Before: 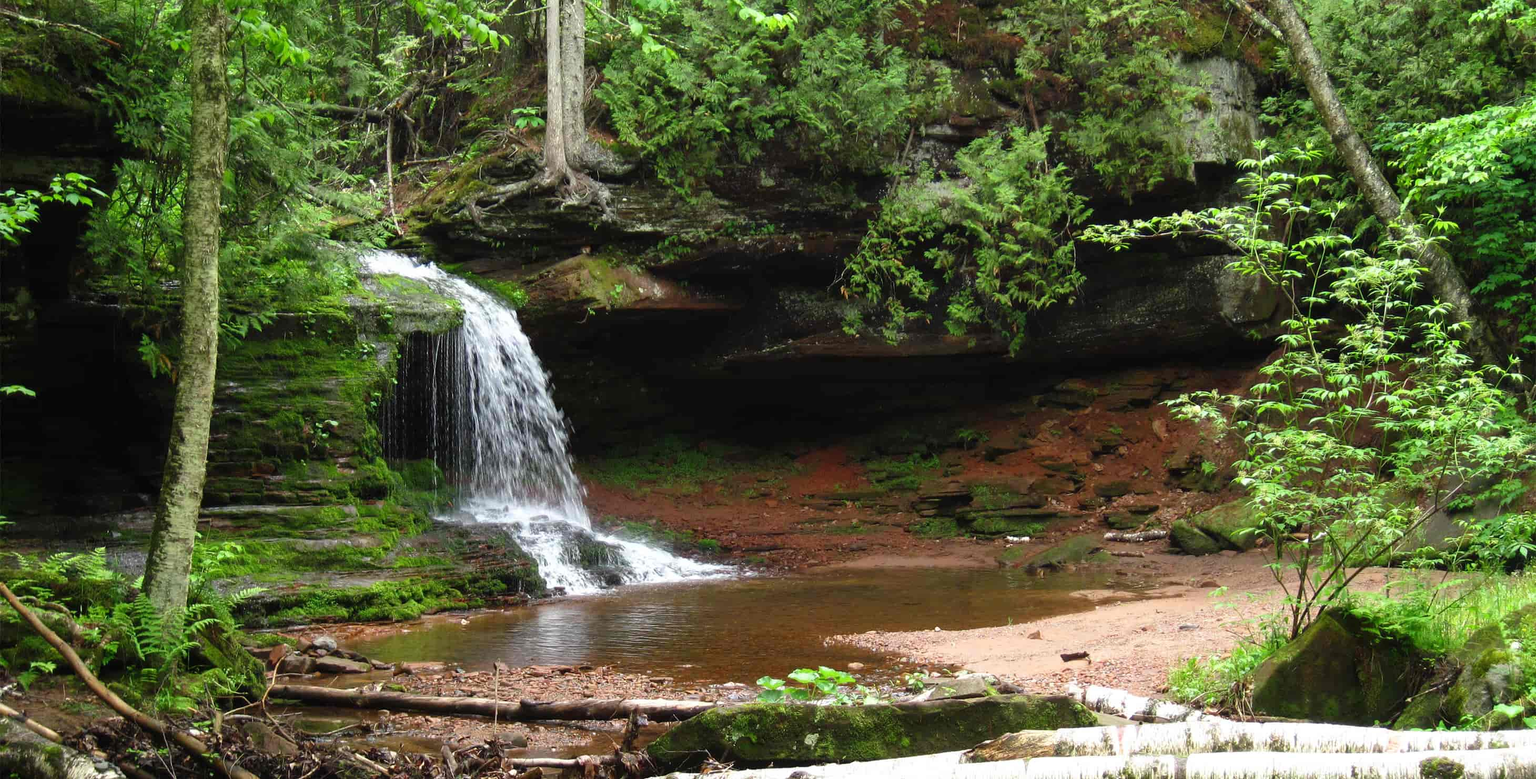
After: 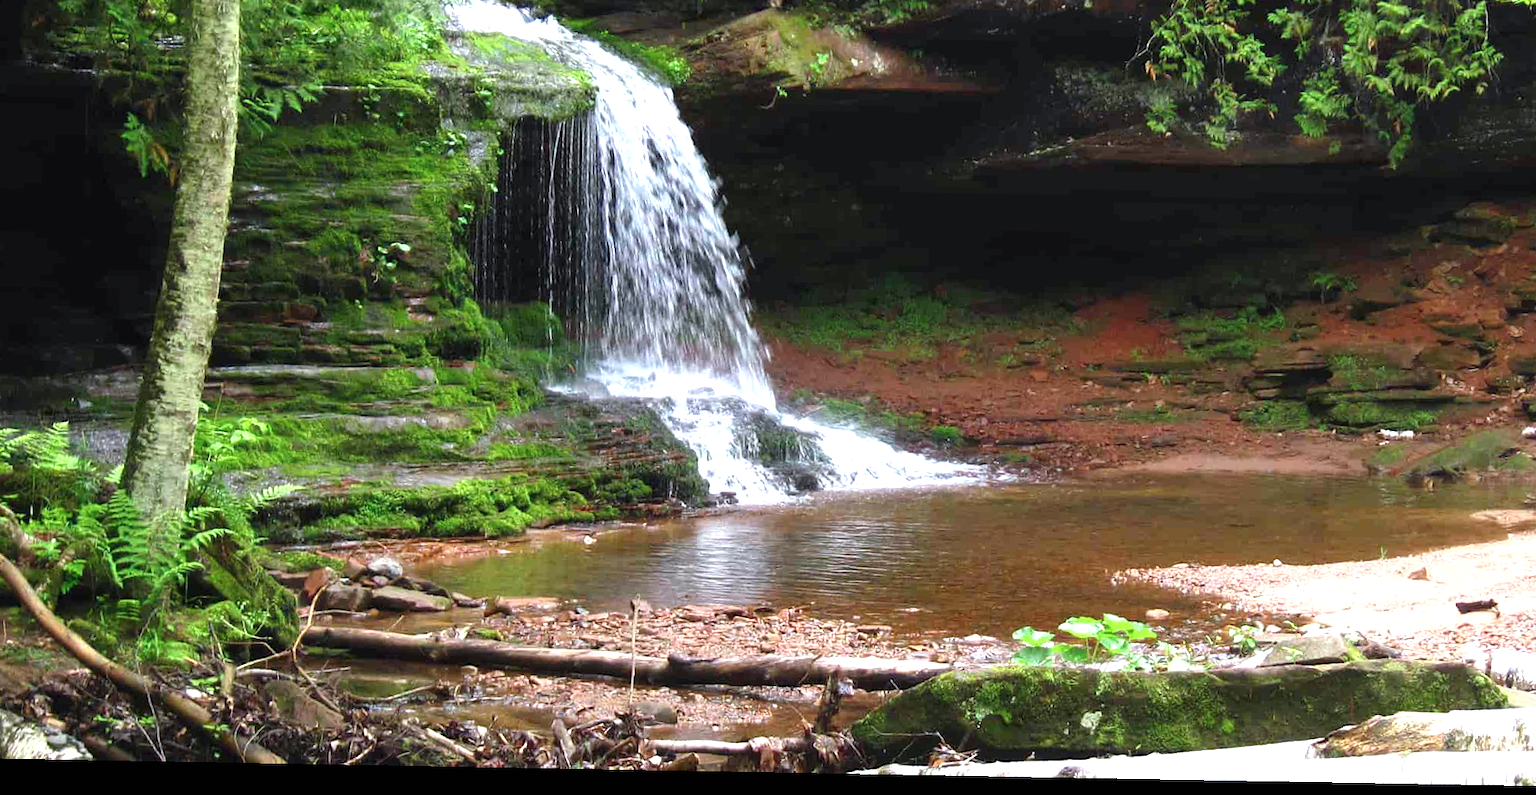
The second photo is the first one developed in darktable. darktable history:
crop and rotate: angle -1.02°, left 4.049%, top 32.141%, right 27.826%
exposure: black level correction 0, exposure 0.701 EV, compensate highlight preservation false
color calibration: gray › normalize channels true, illuminant as shot in camera, x 0.358, y 0.373, temperature 4628.91 K, gamut compression 0.018
